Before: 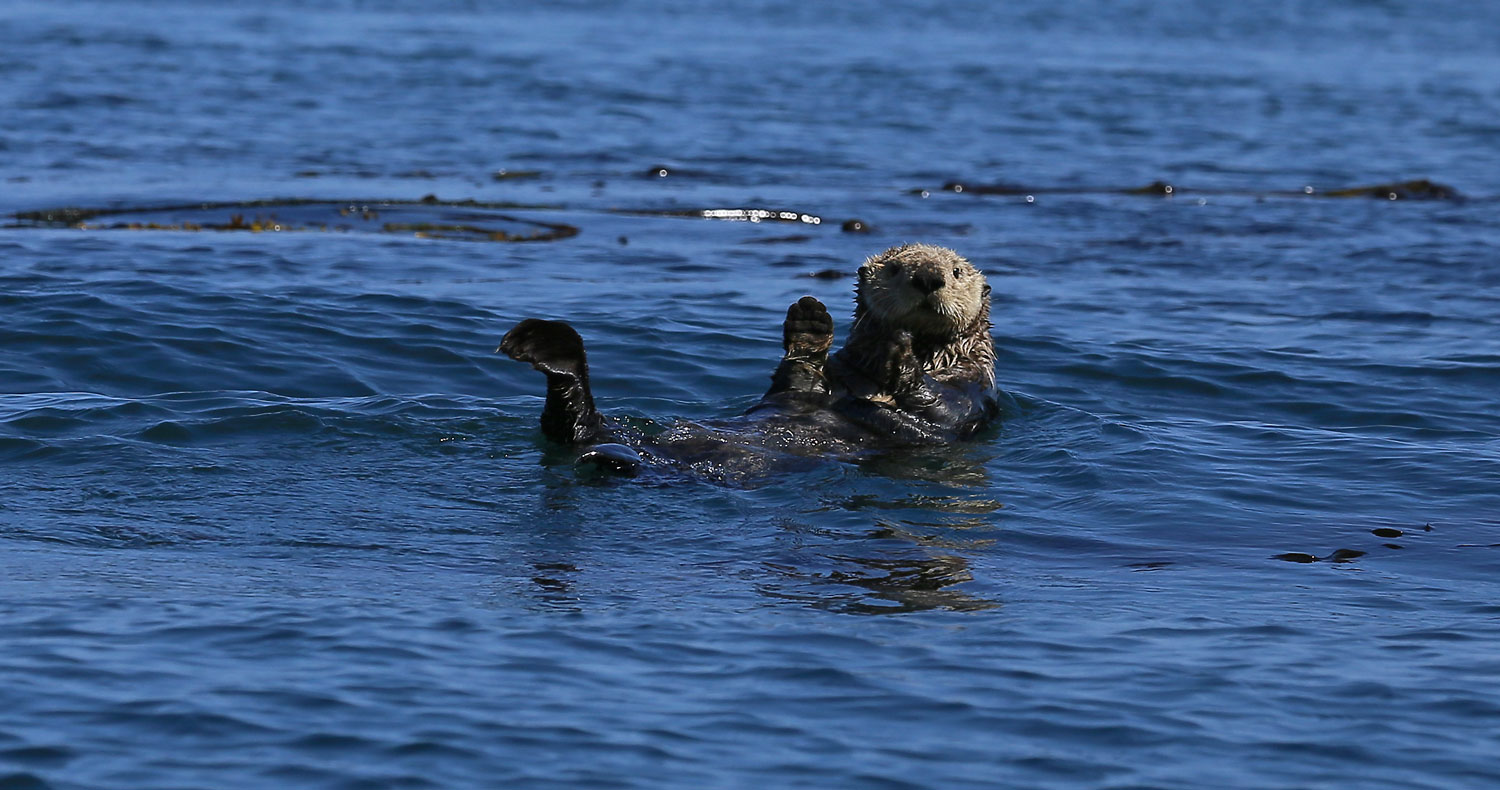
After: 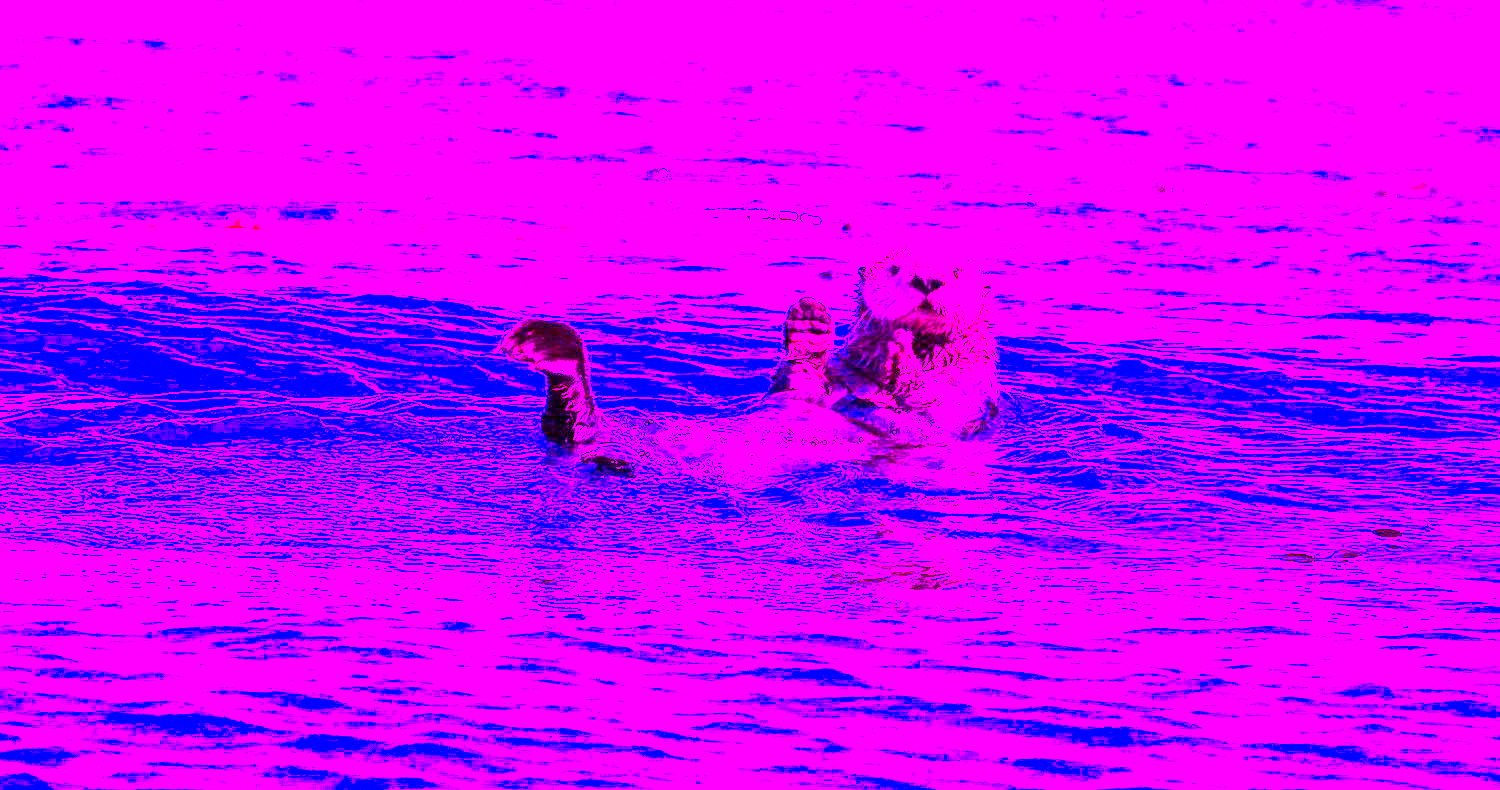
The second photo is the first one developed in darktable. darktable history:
contrast brightness saturation: contrast 0.16, saturation 0.32
sharpen: radius 1.272, amount 0.305, threshold 0
white balance: red 8, blue 8
